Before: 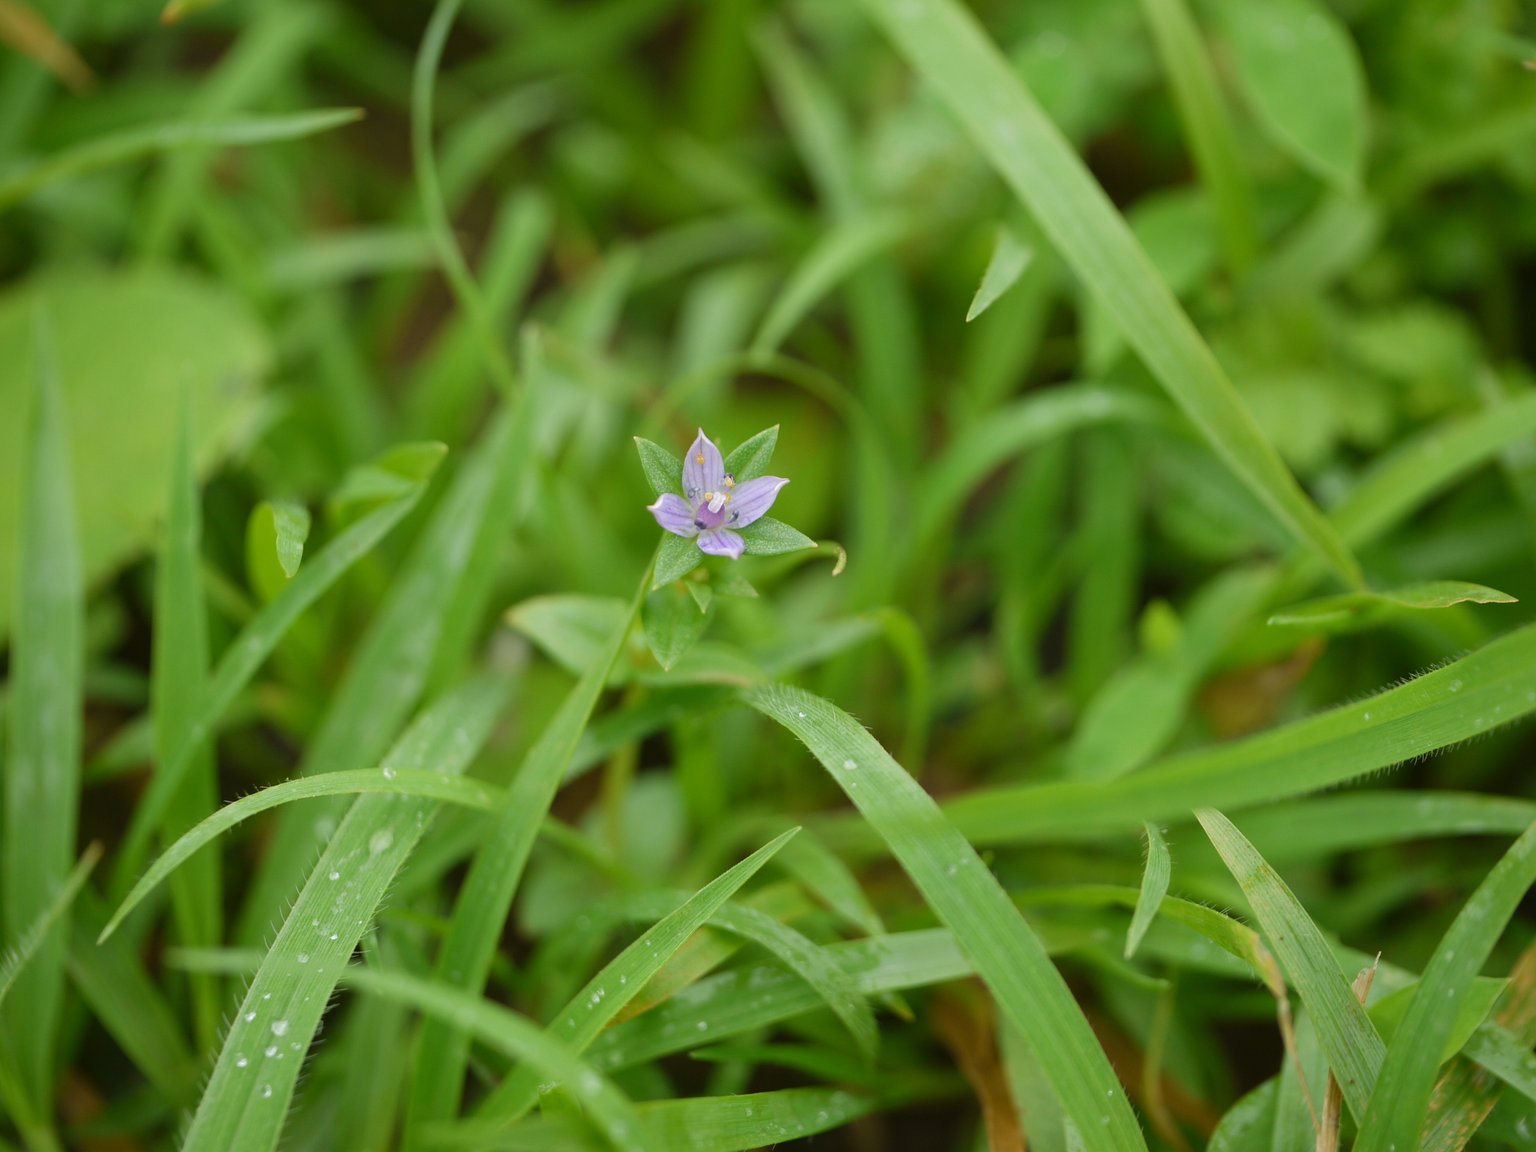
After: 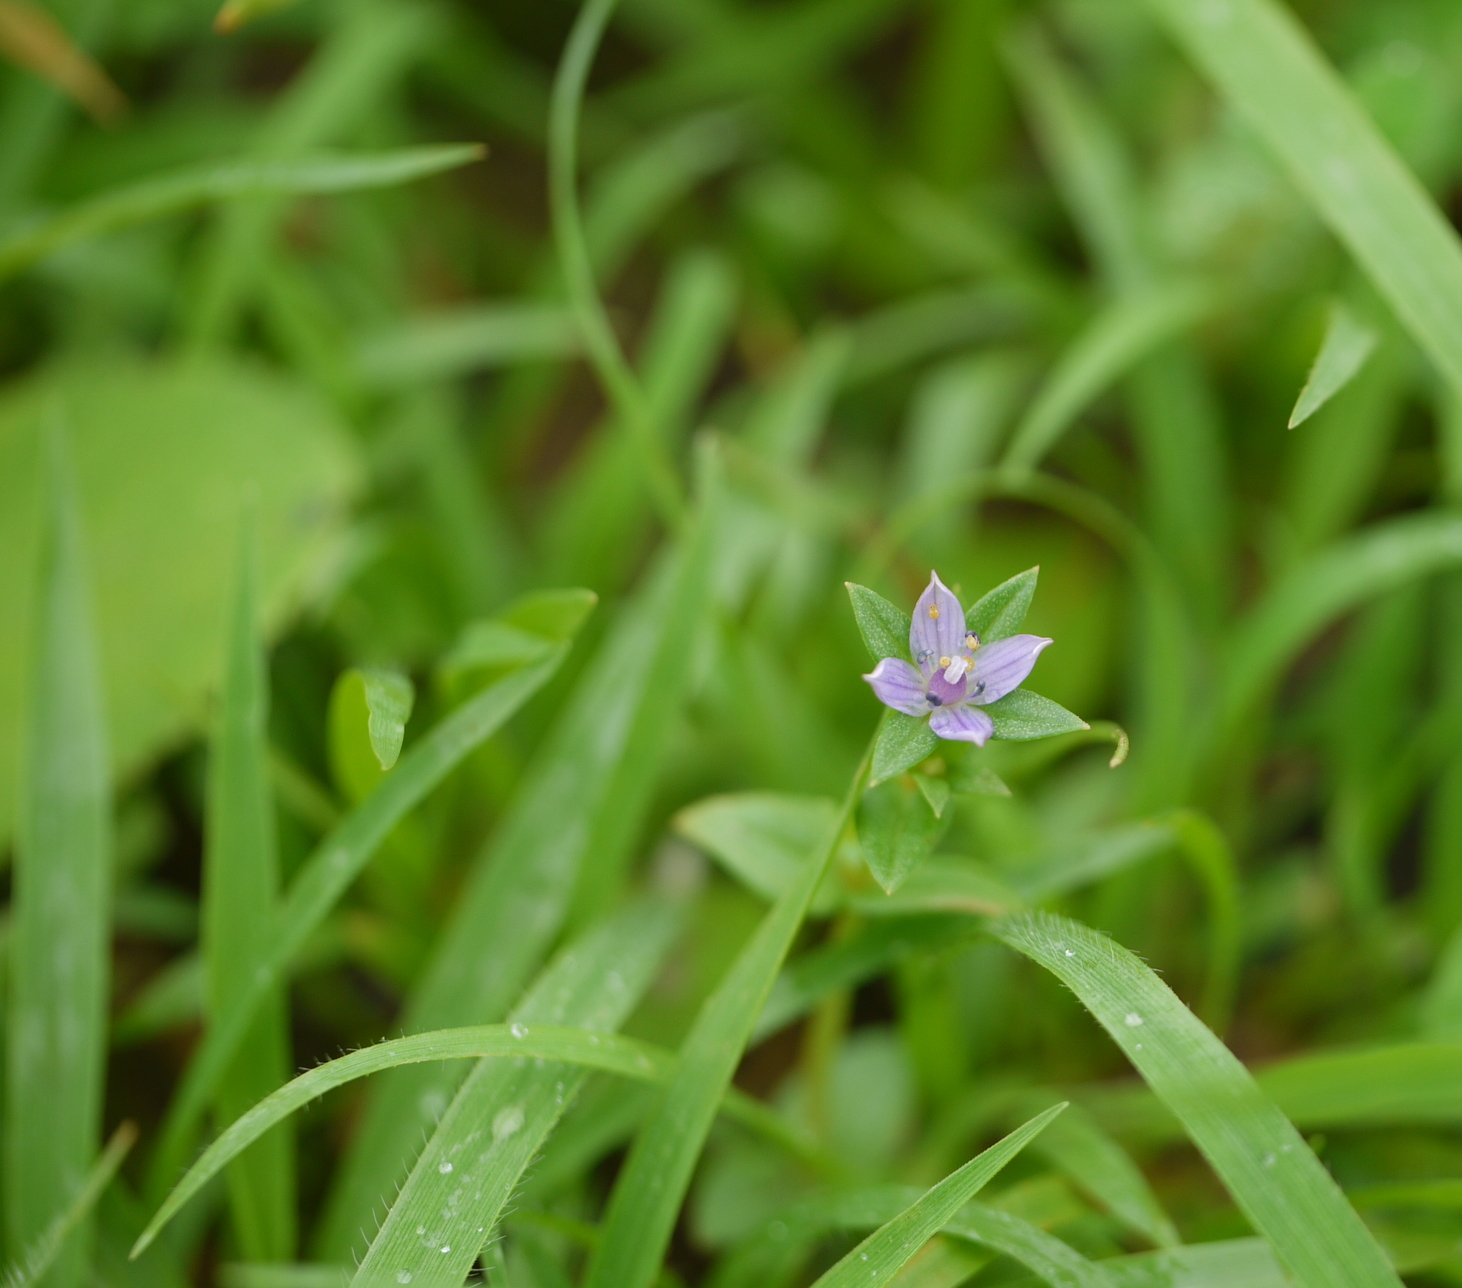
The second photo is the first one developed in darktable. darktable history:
crop: right 28.591%, bottom 16.136%
